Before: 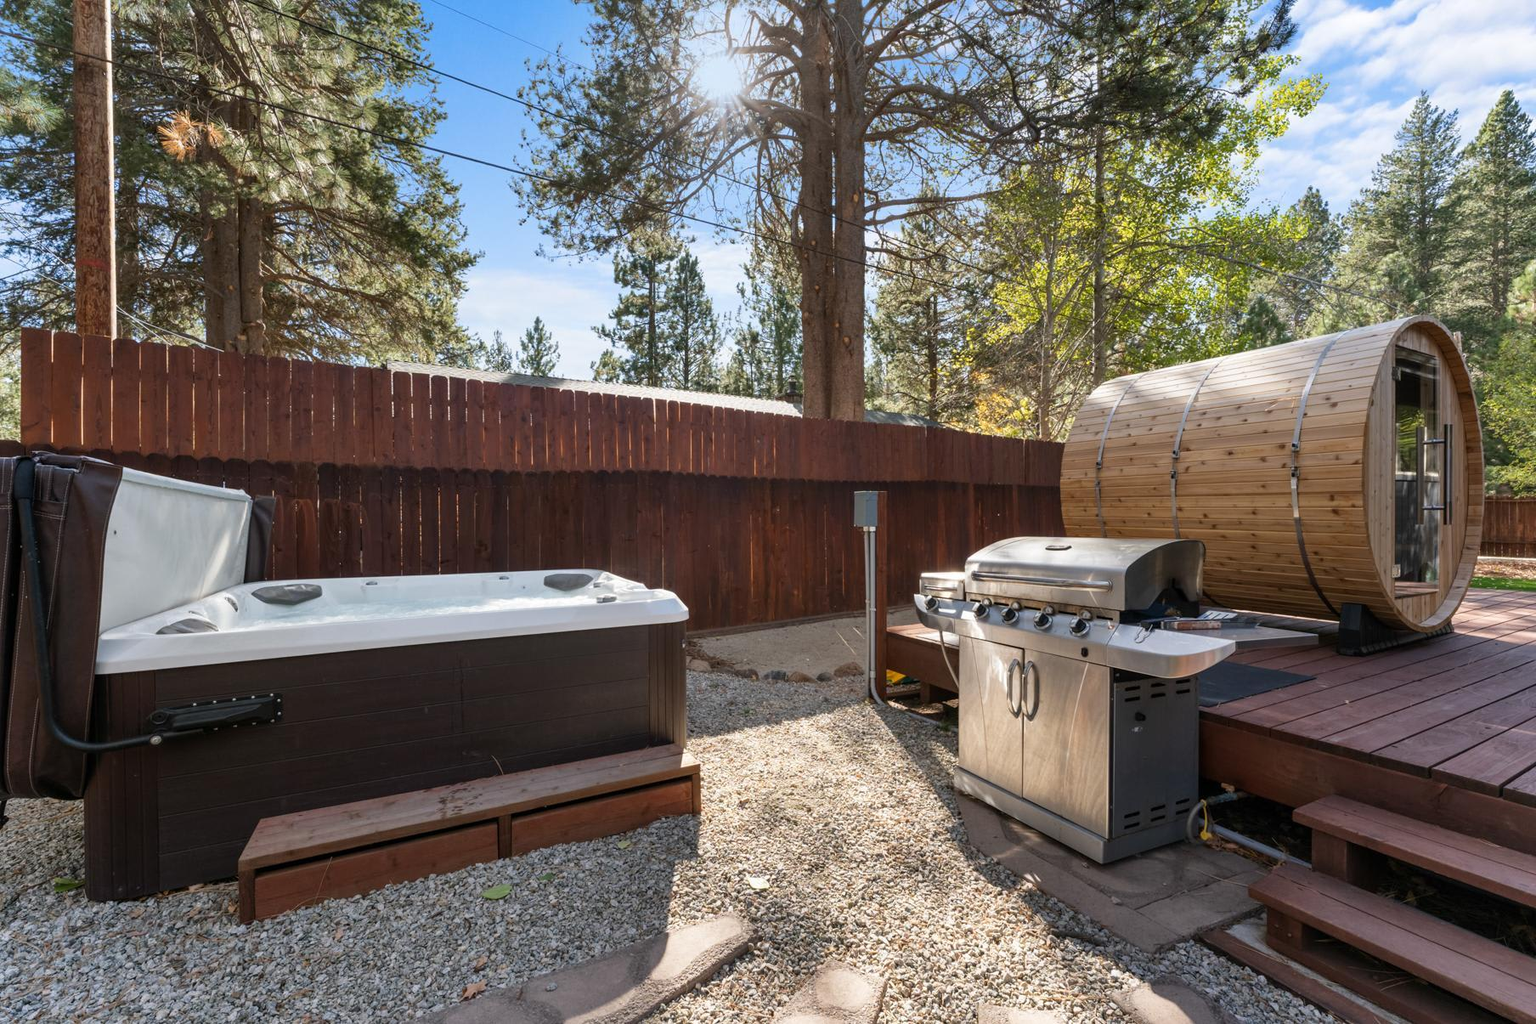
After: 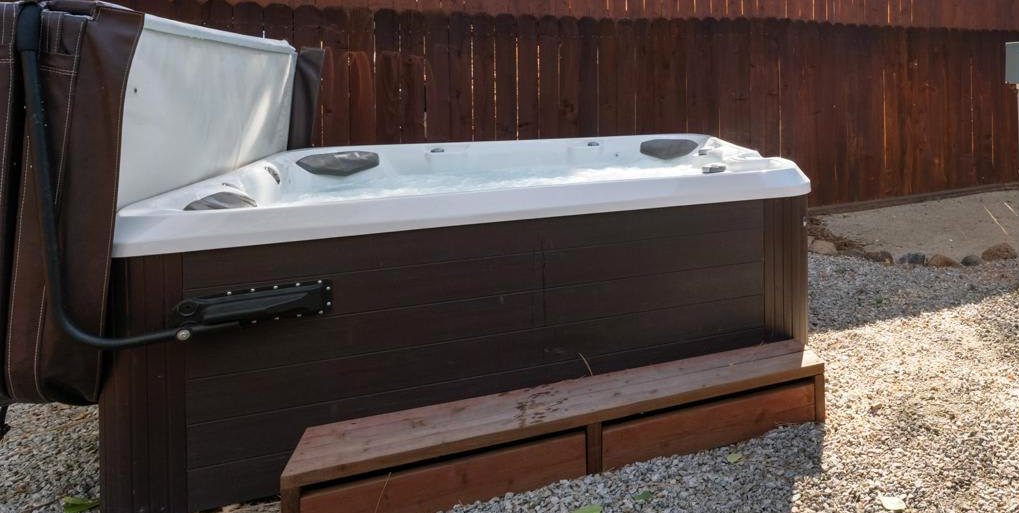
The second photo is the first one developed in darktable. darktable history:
tone equalizer: on, module defaults
color balance rgb: global vibrance 20%
crop: top 44.483%, right 43.593%, bottom 12.892%
